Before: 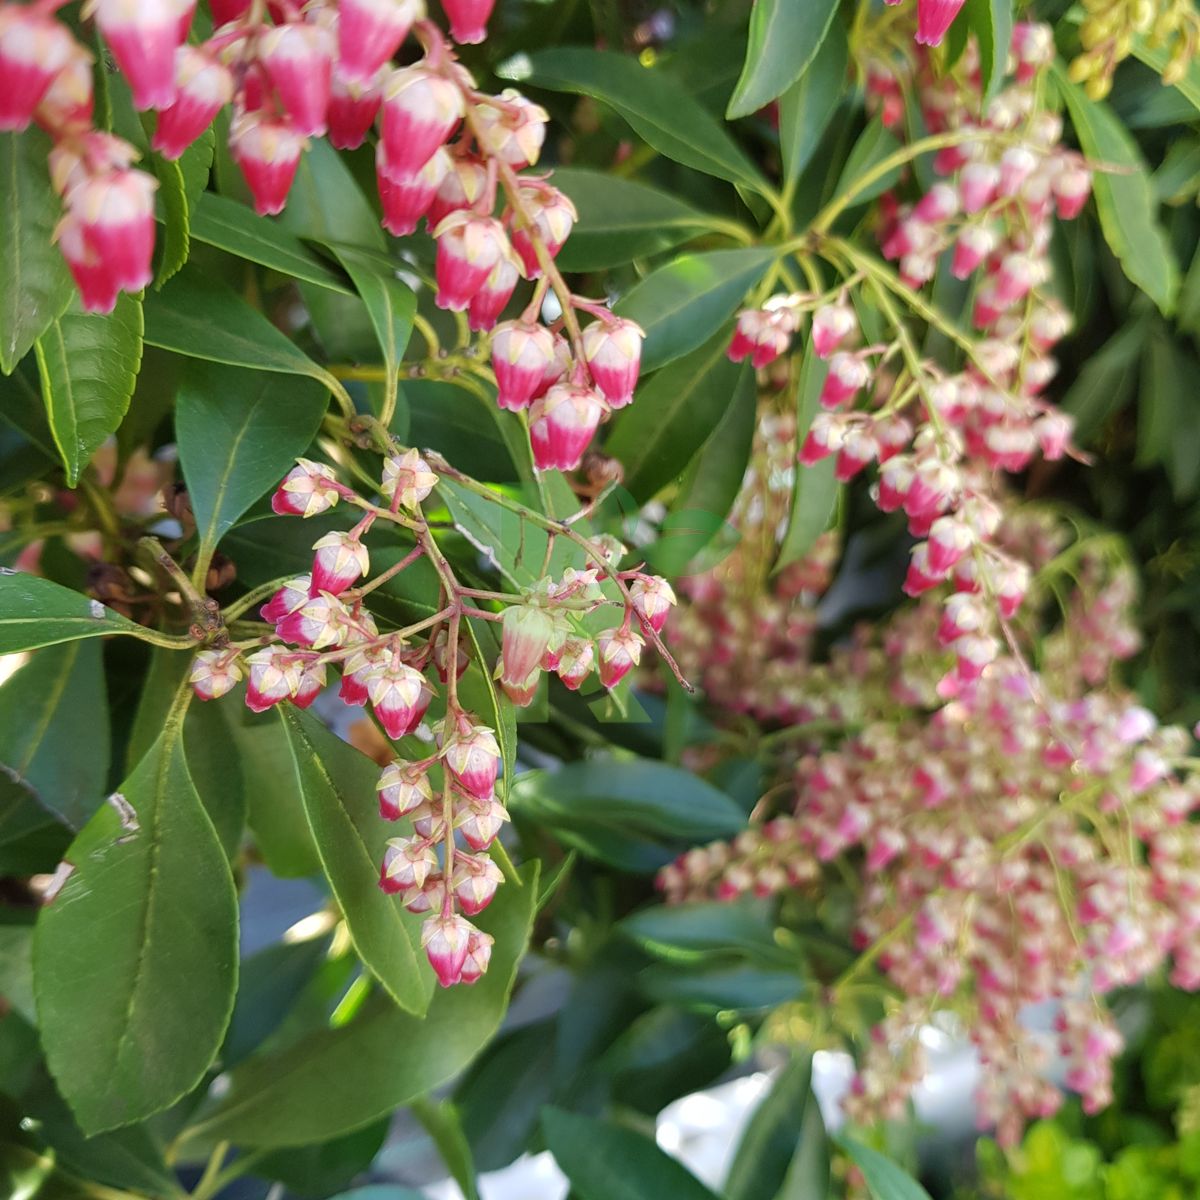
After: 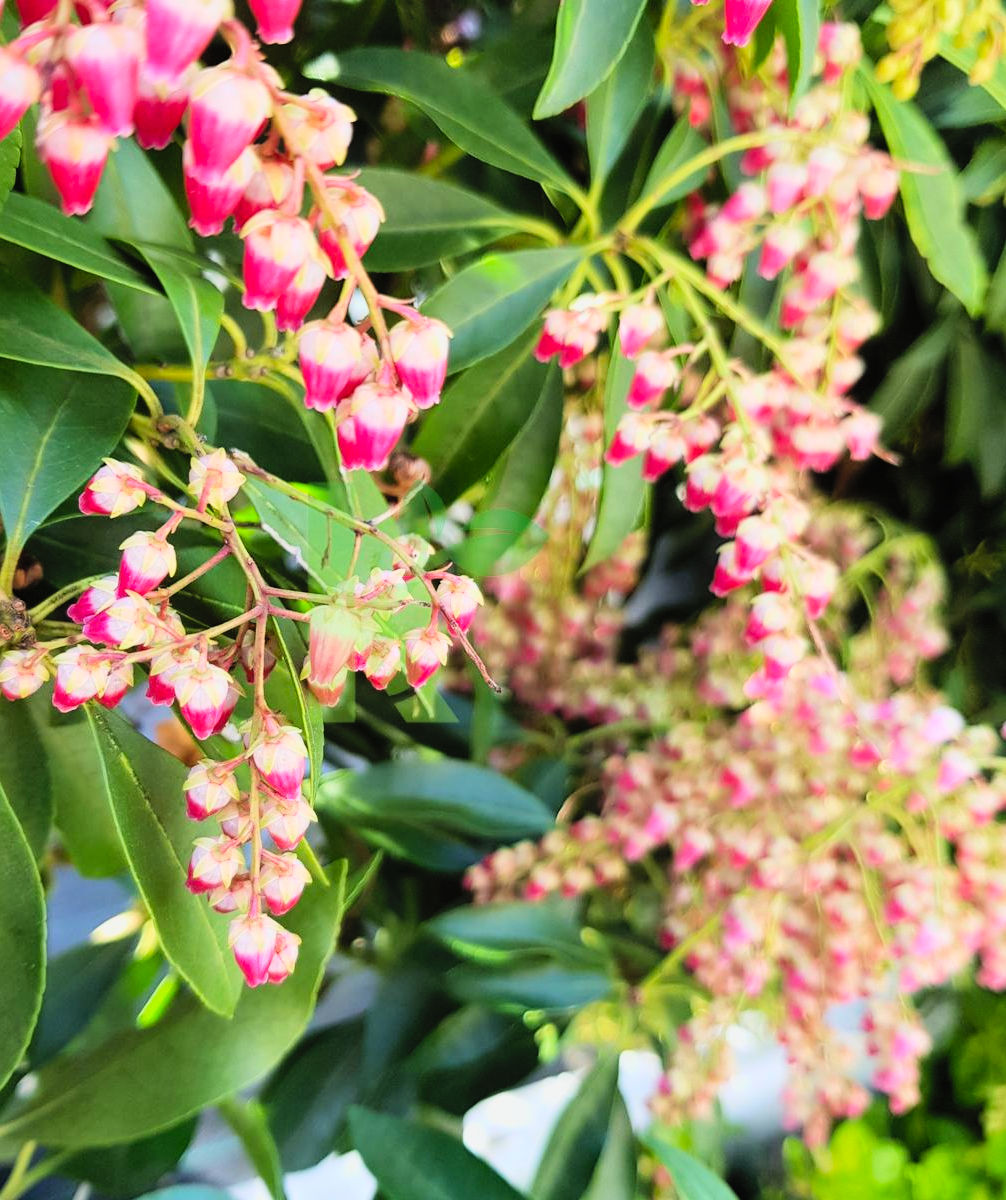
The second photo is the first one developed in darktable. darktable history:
filmic rgb: black relative exposure -7.75 EV, white relative exposure 4.4 EV, threshold 3 EV, hardness 3.76, latitude 50%, contrast 1.1, color science v5 (2021), contrast in shadows safe, contrast in highlights safe, enable highlight reconstruction true
crop: left 16.145%
contrast brightness saturation: contrast 0.24, brightness 0.26, saturation 0.39
